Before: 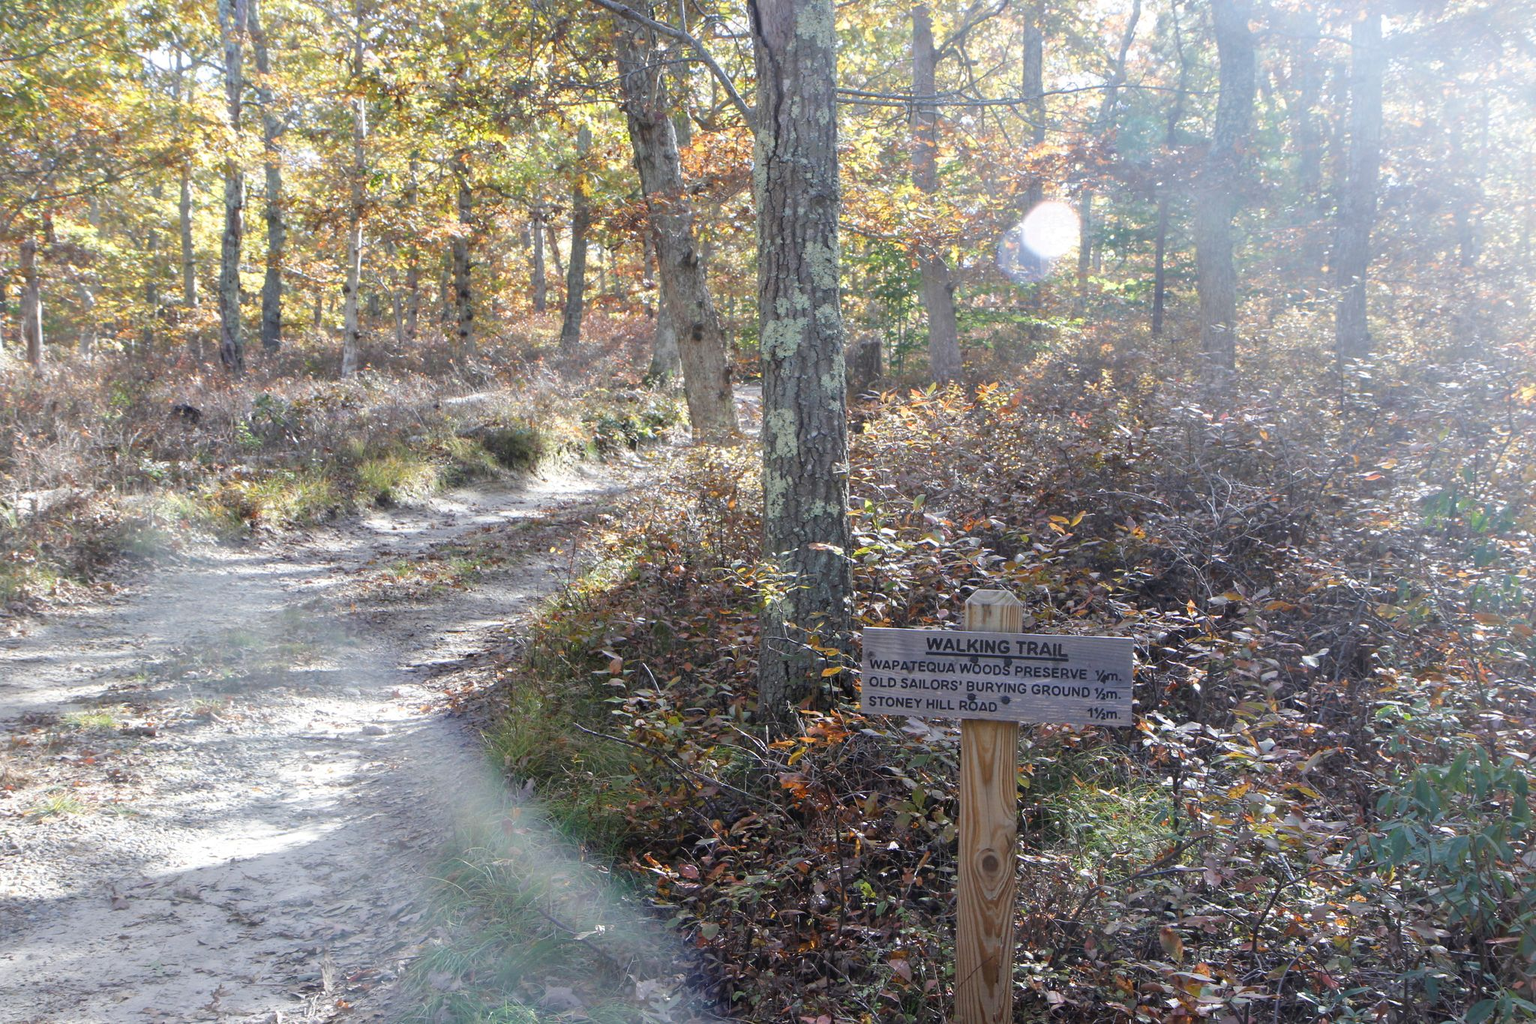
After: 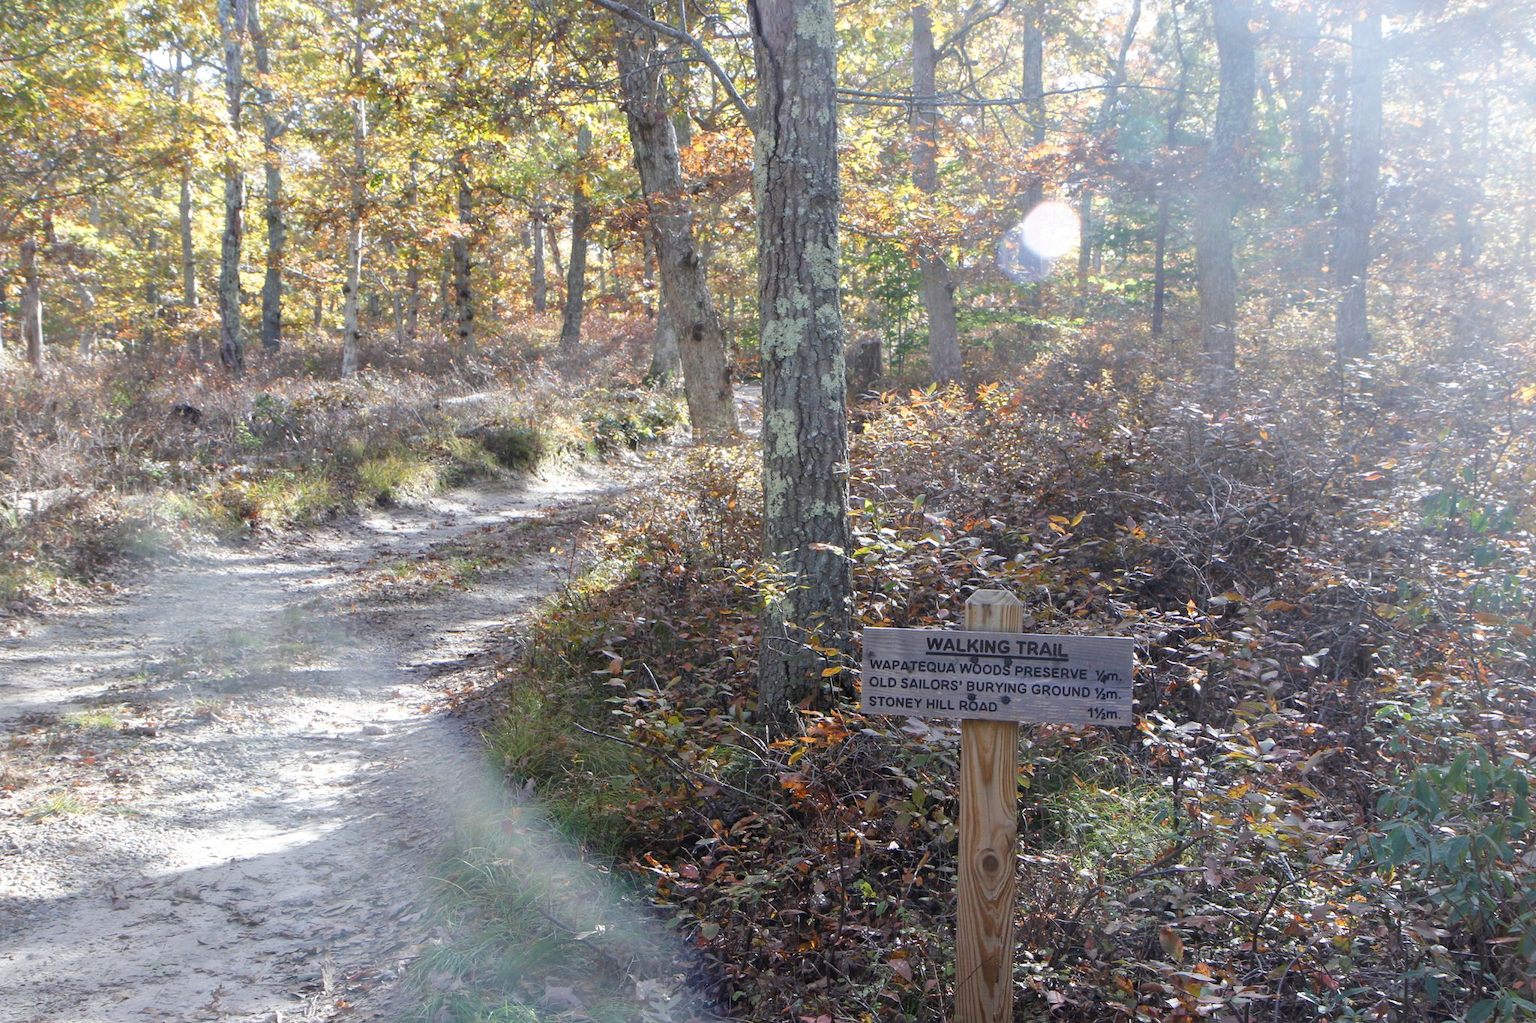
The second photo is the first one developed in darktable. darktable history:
color balance rgb: perceptual saturation grading › global saturation -0.084%, global vibrance 6.736%, saturation formula JzAzBz (2021)
